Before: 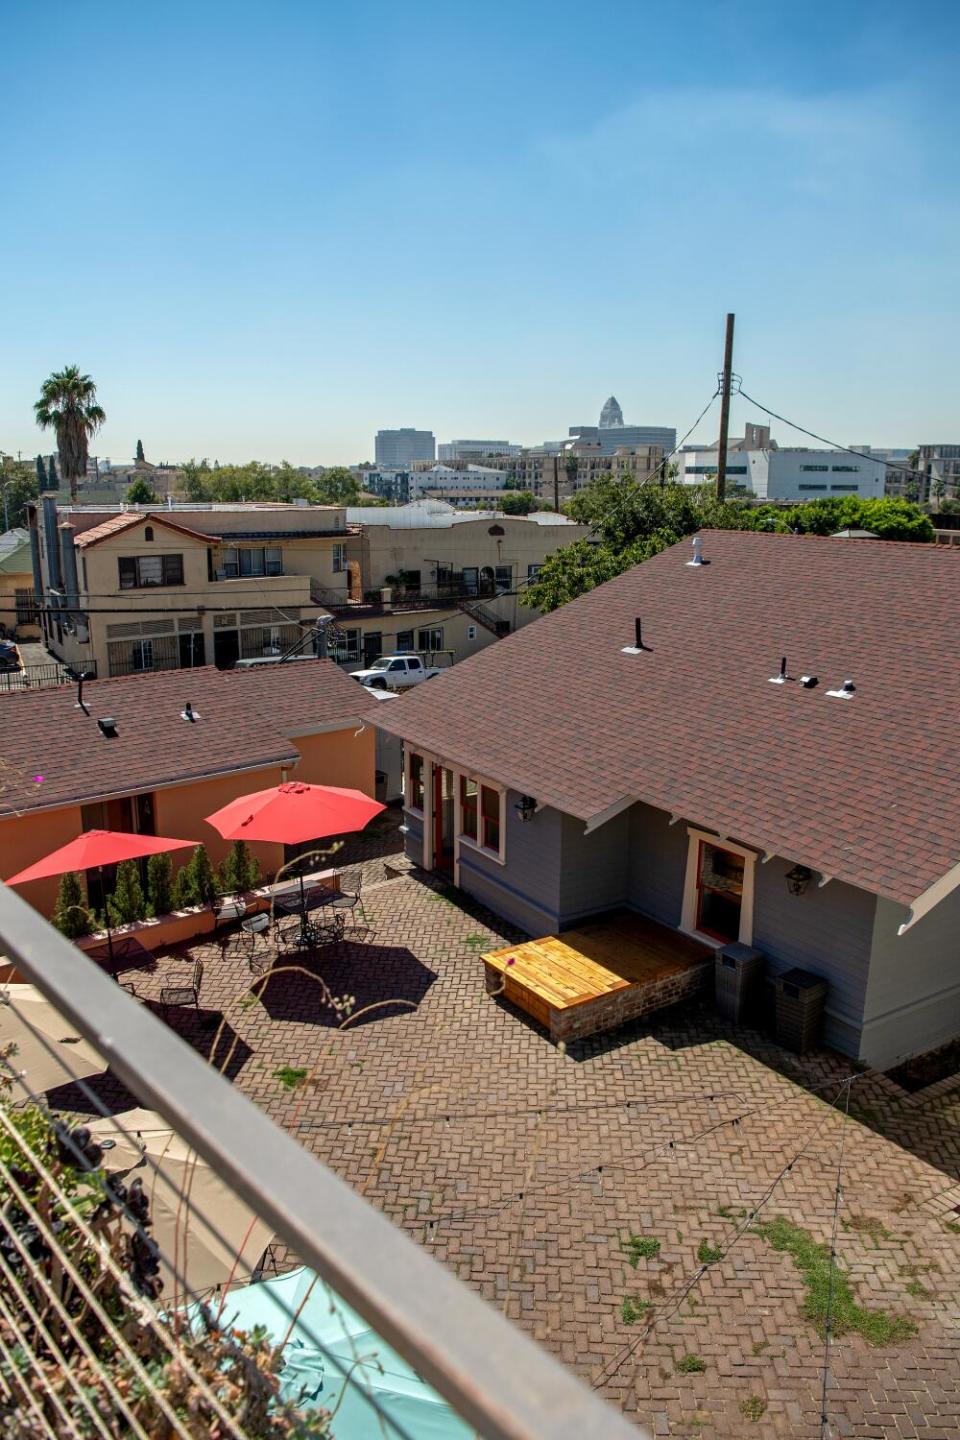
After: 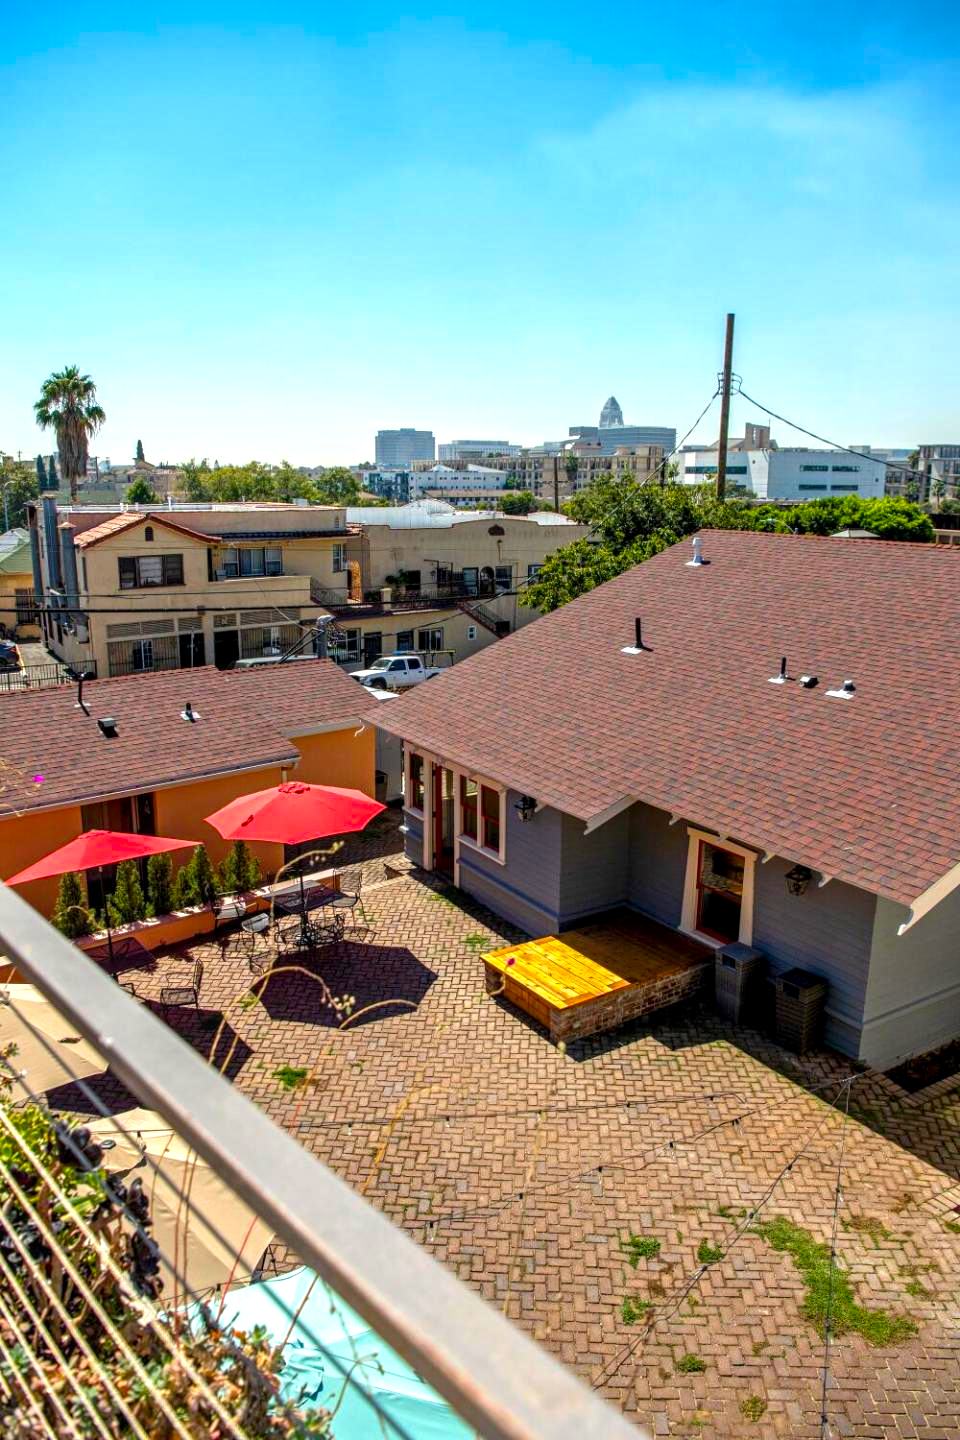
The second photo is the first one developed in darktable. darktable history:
contrast equalizer: y [[0.5 ×6], [0.5 ×6], [0.5, 0.5, 0.501, 0.545, 0.707, 0.863], [0 ×6], [0 ×6]]
local contrast: on, module defaults
color balance rgb: perceptual saturation grading › global saturation 30%, global vibrance 20%
exposure: exposure 0.6 EV, compensate highlight preservation false
